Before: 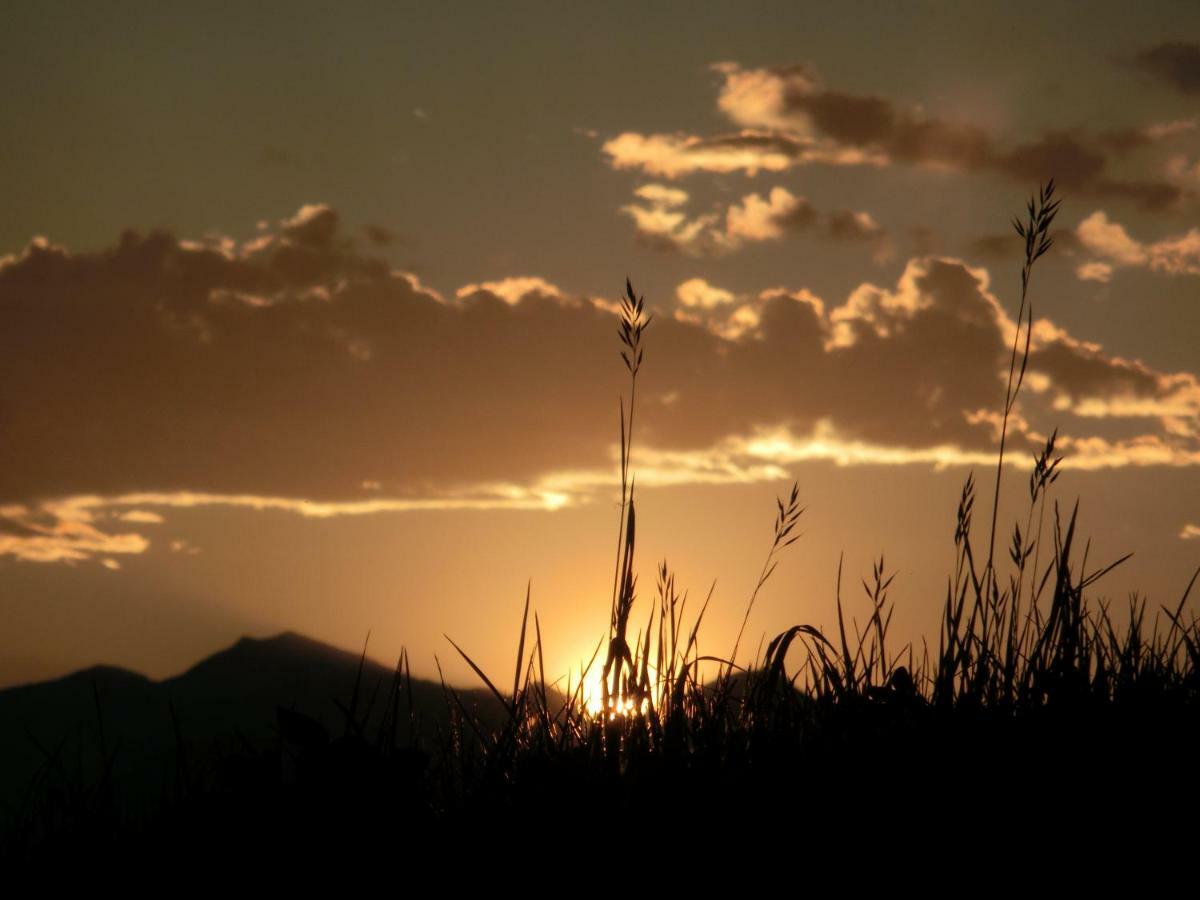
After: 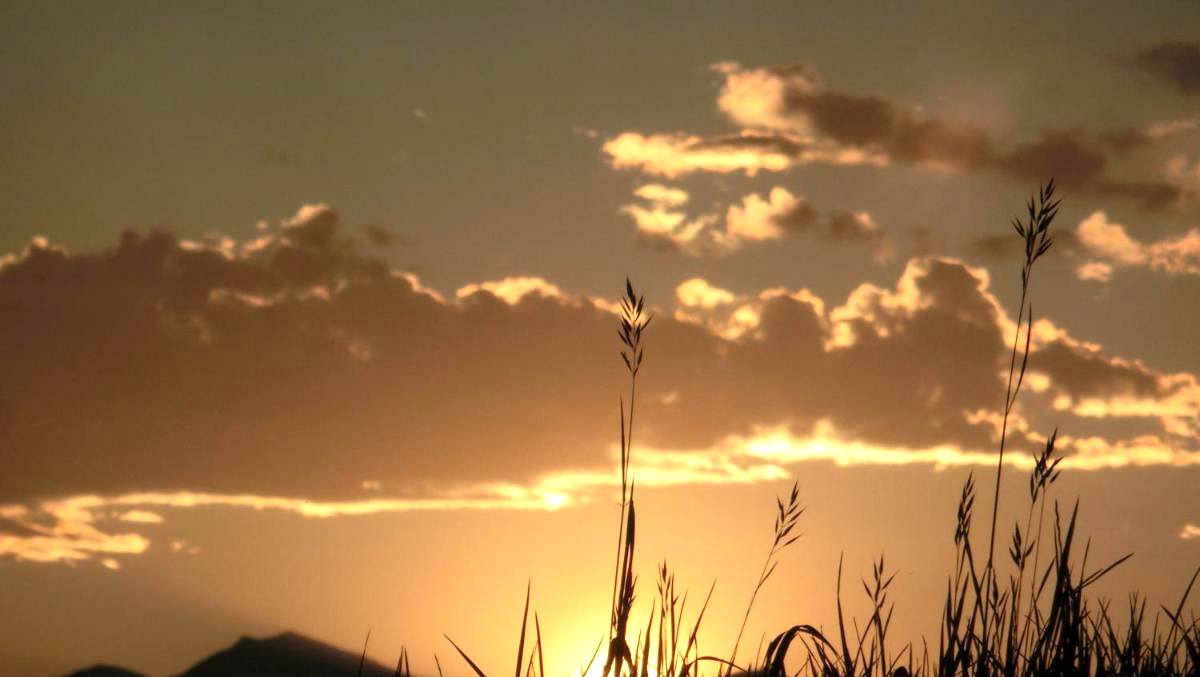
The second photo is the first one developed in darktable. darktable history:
crop: bottom 24.671%
exposure: exposure 0.671 EV, compensate exposure bias true, compensate highlight preservation false
